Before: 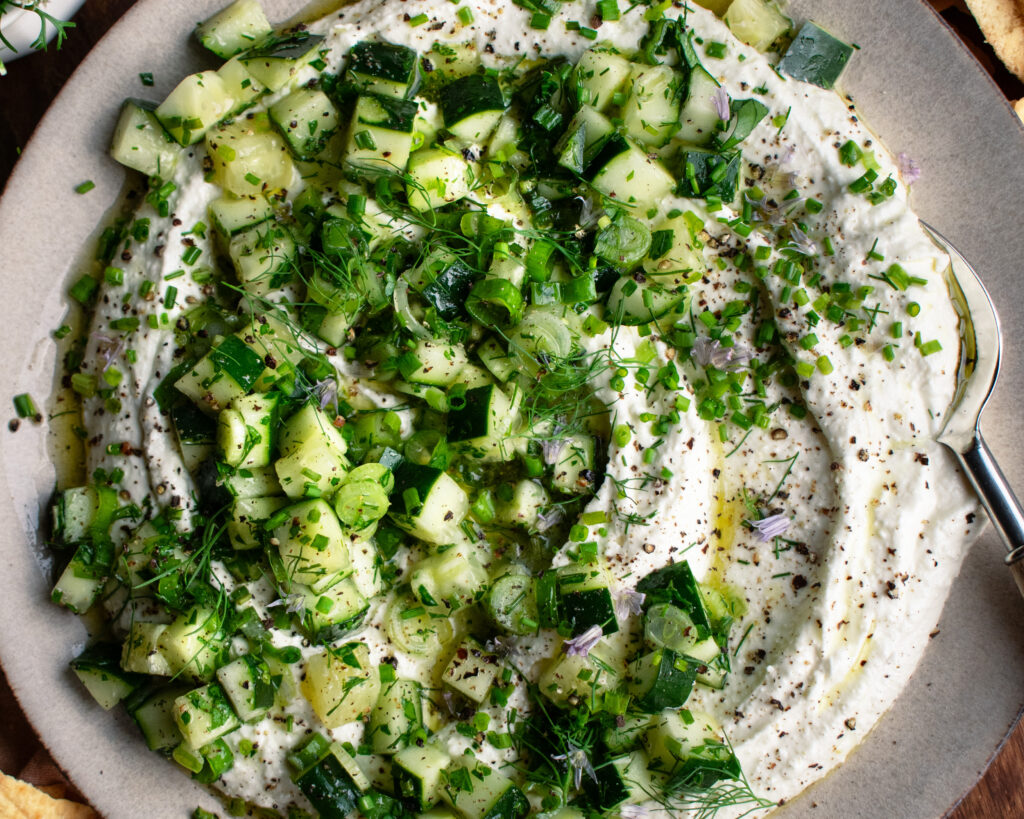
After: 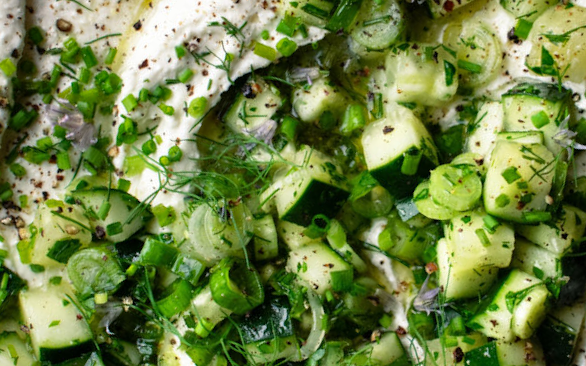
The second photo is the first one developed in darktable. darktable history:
crop and rotate: angle 148.26°, left 9.159%, top 15.567%, right 4.402%, bottom 16.909%
shadows and highlights: low approximation 0.01, soften with gaussian
